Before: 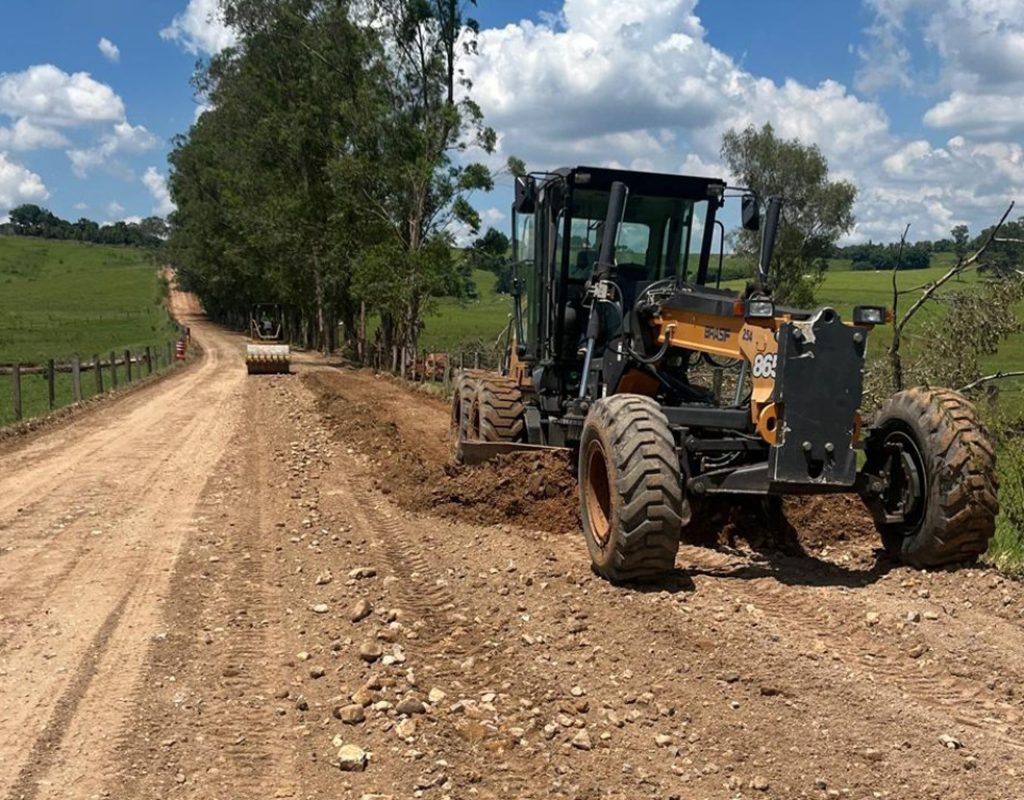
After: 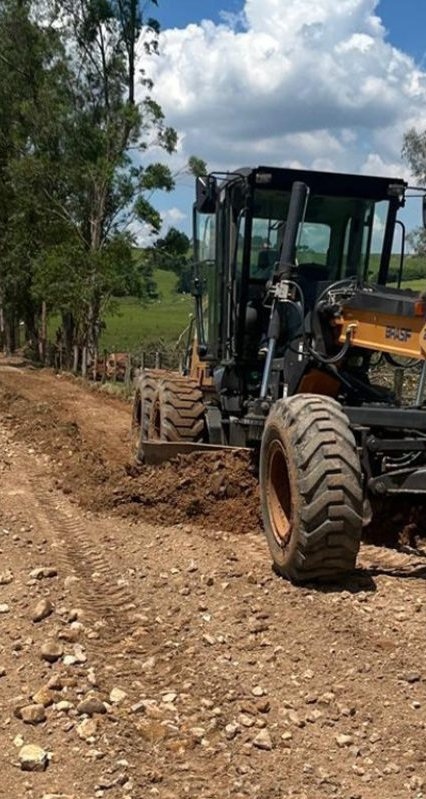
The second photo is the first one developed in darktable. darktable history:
crop: left 31.229%, right 27.105%
rotate and perspective: automatic cropping off
